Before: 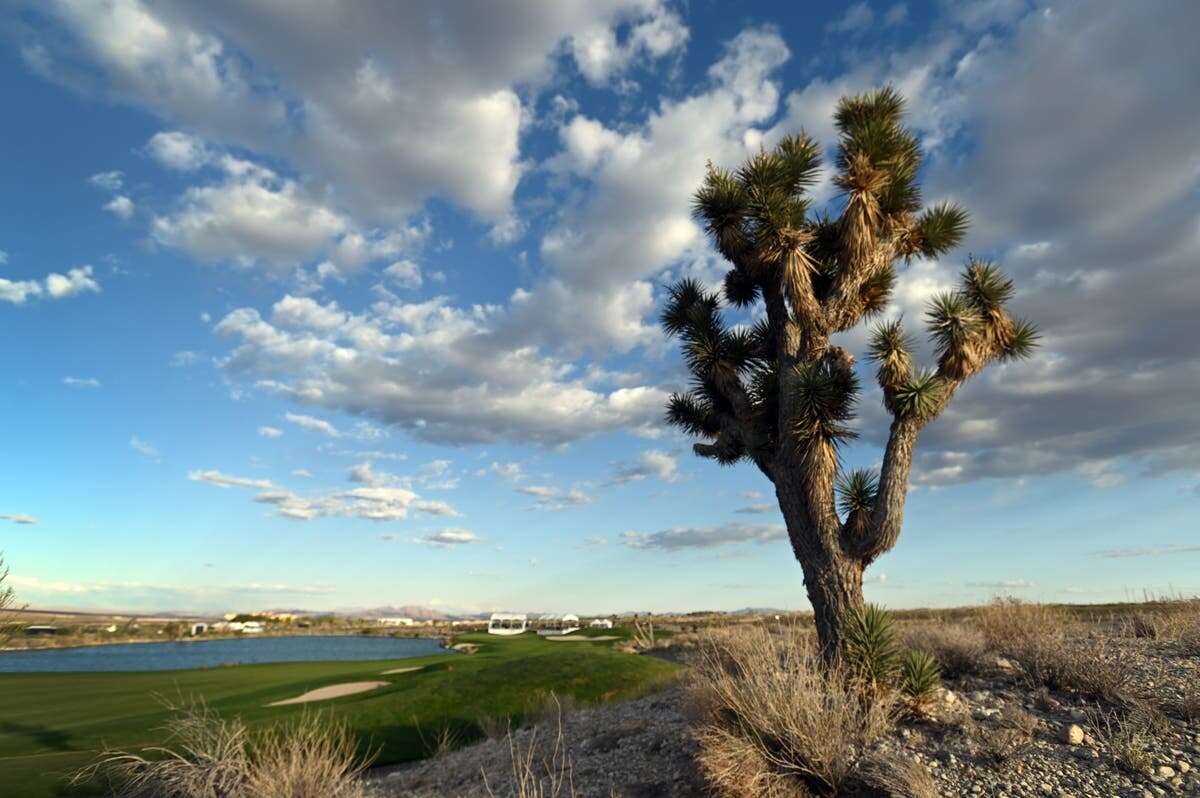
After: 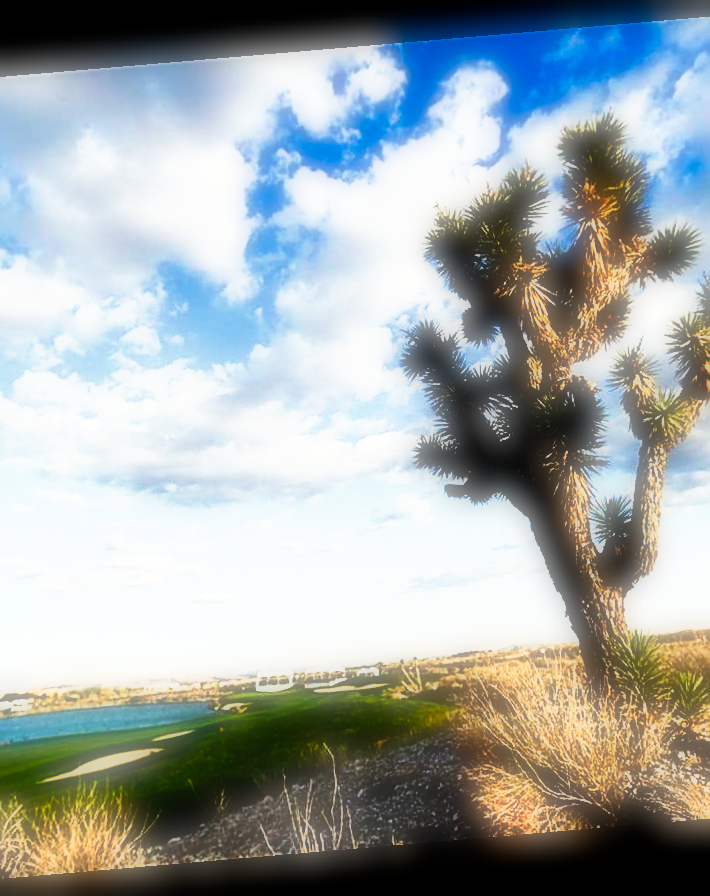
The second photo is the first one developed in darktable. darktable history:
crop and rotate: left 22.516%, right 21.234%
rotate and perspective: rotation -4.86°, automatic cropping off
sharpen: on, module defaults
tone curve: curves: ch0 [(0, 0) (0.003, 0.001) (0.011, 0.005) (0.025, 0.01) (0.044, 0.016) (0.069, 0.019) (0.1, 0.024) (0.136, 0.03) (0.177, 0.045) (0.224, 0.071) (0.277, 0.122) (0.335, 0.202) (0.399, 0.326) (0.468, 0.471) (0.543, 0.638) (0.623, 0.798) (0.709, 0.913) (0.801, 0.97) (0.898, 0.983) (1, 1)], preserve colors none
contrast brightness saturation: contrast 0.2, brightness 0.16, saturation 0.22
soften: on, module defaults
shadows and highlights: shadows 35, highlights -35, soften with gaussian
